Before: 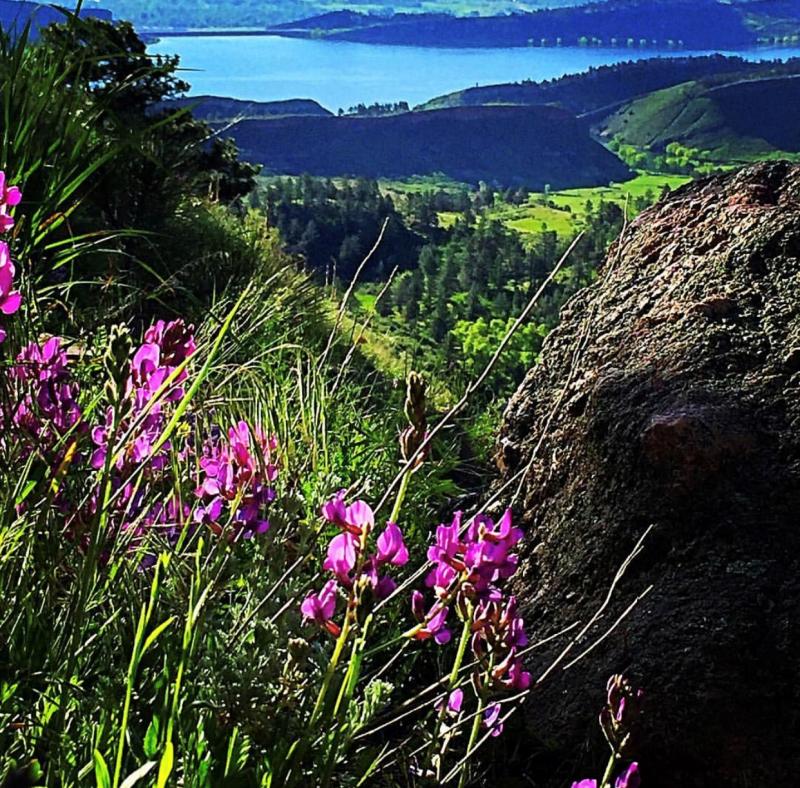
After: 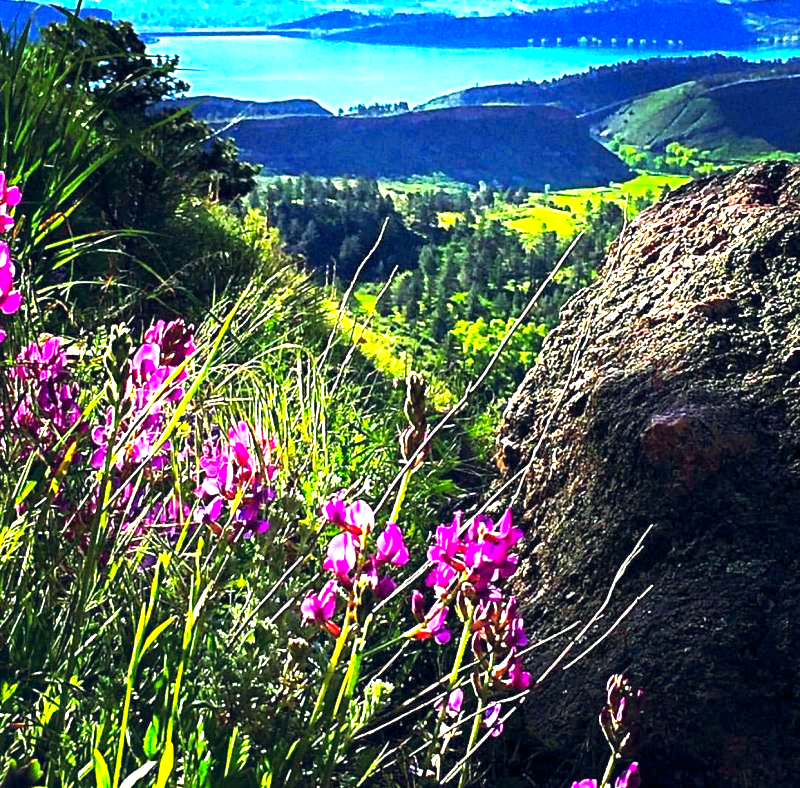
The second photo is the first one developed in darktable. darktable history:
exposure: black level correction 0, exposure 1.391 EV, compensate highlight preservation false
color balance rgb: shadows lift › hue 85.07°, highlights gain › luminance 5.566%, highlights gain › chroma 1.234%, highlights gain › hue 92.04°, global offset › chroma 0.093%, global offset › hue 253.21°, perceptual saturation grading › global saturation 25.653%, perceptual brilliance grading › global brilliance 14.417%, perceptual brilliance grading › shadows -34.95%, contrast -9.721%
